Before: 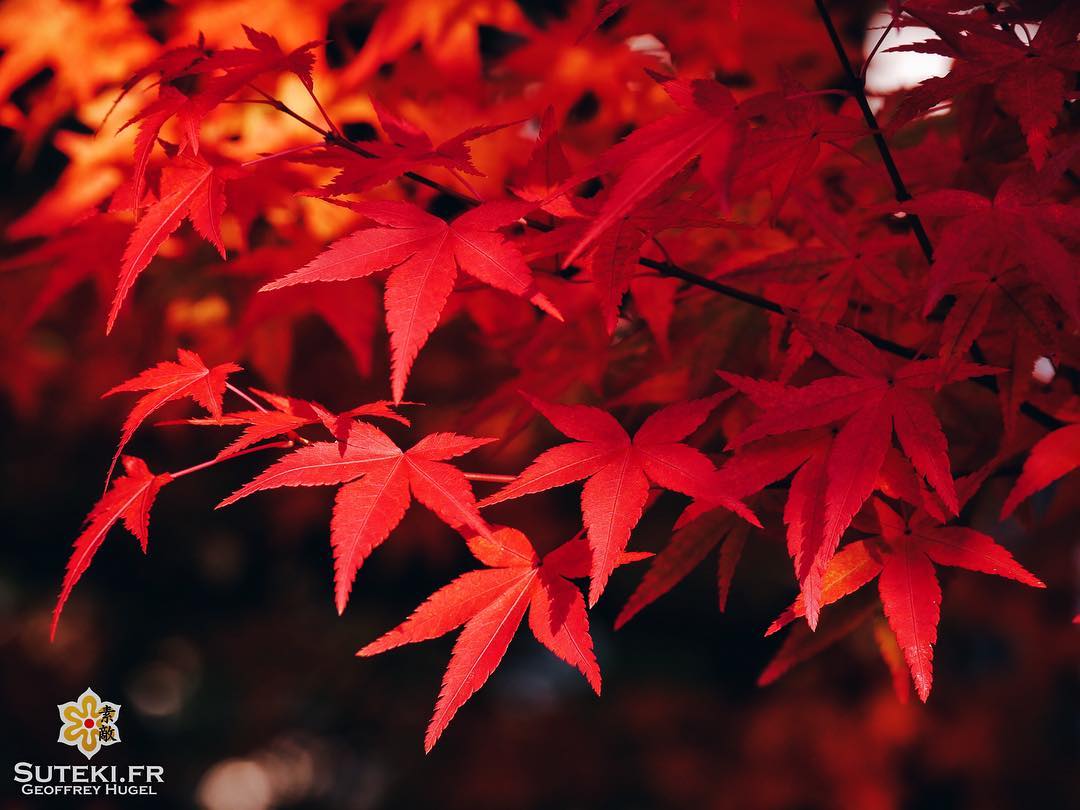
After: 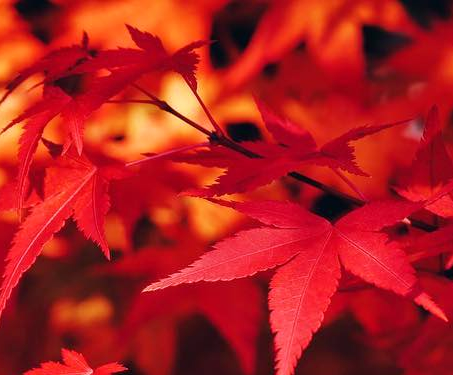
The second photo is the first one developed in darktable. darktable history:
crop and rotate: left 10.817%, top 0.062%, right 47.194%, bottom 53.626%
exposure: exposure 0.29 EV, compensate highlight preservation false
white balance: red 0.925, blue 1.046
